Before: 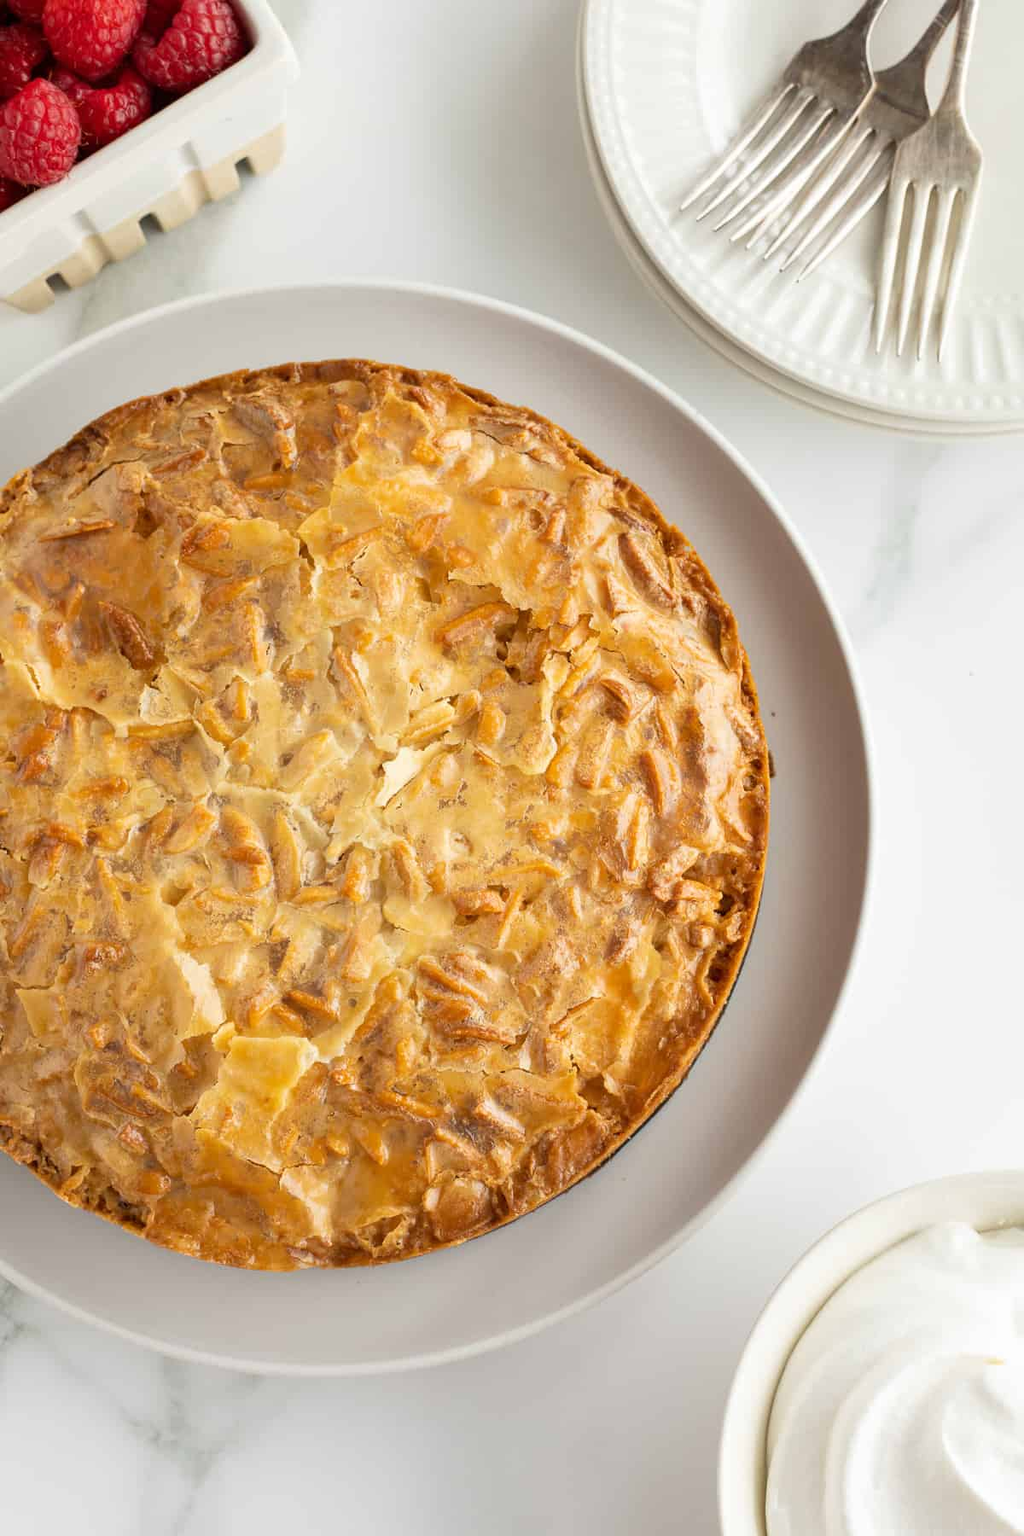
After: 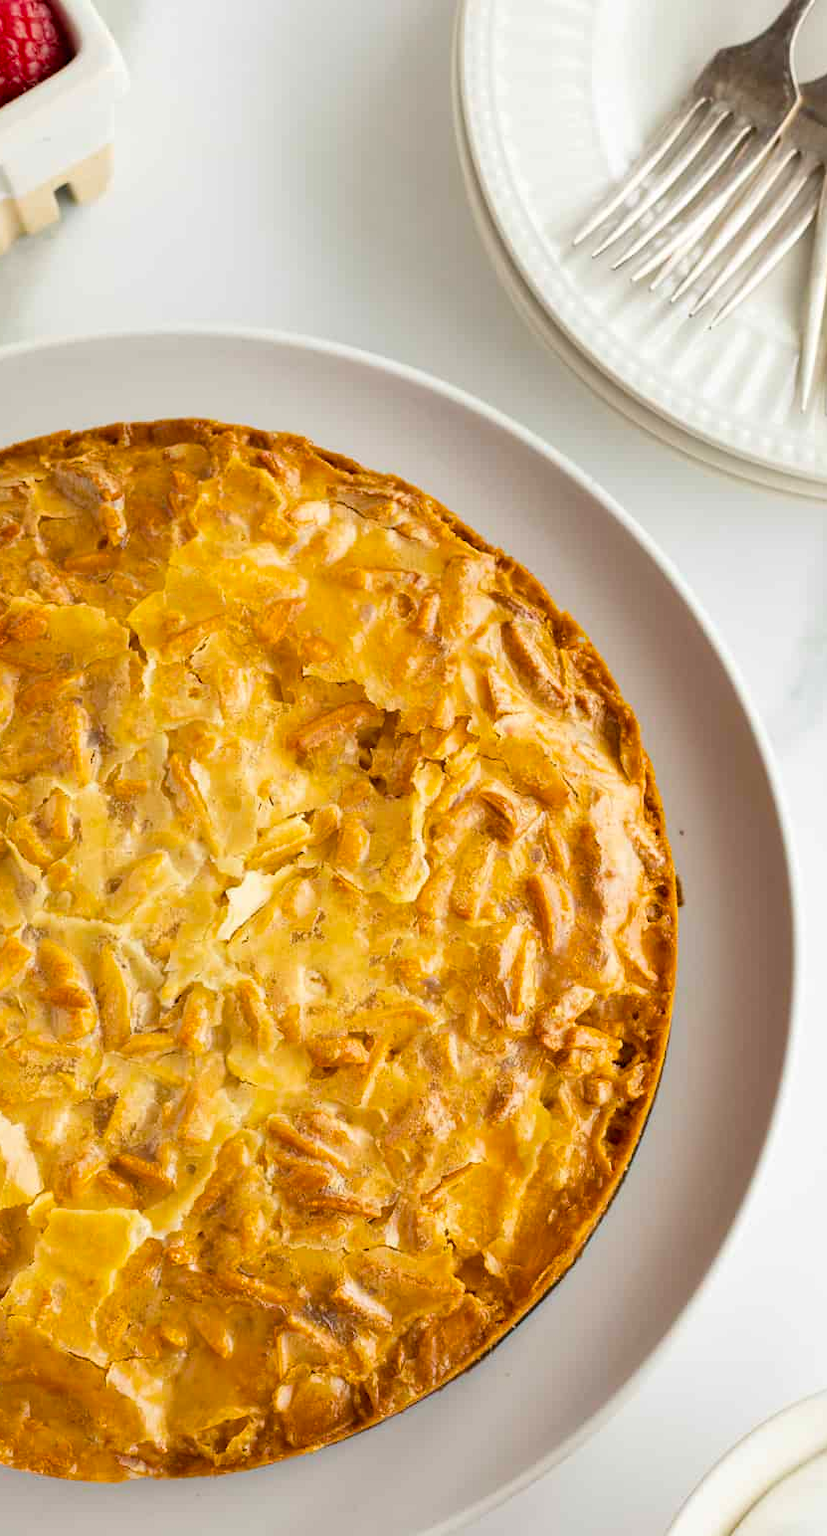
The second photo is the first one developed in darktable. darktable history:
color balance rgb: perceptual saturation grading › global saturation 30.315%
crop: left 18.484%, right 12.116%, bottom 14.174%
